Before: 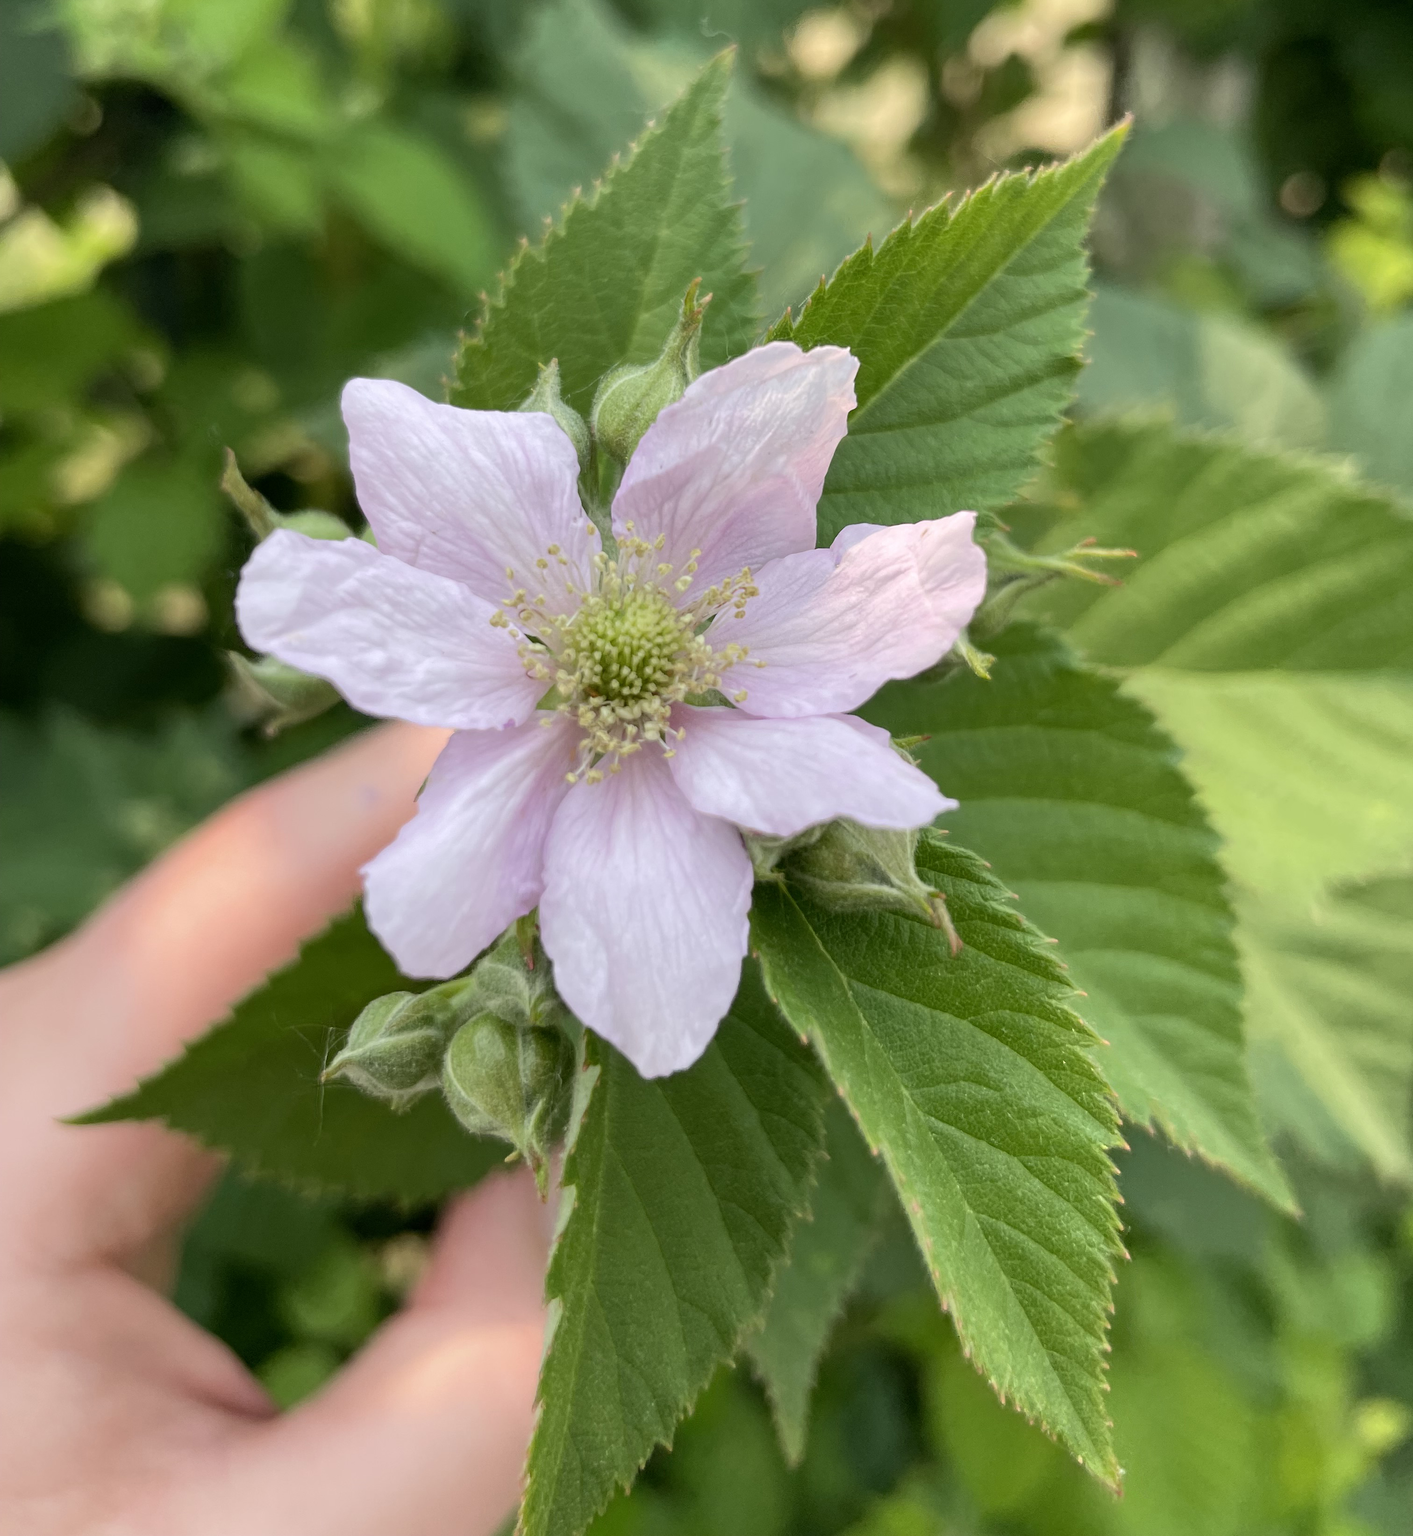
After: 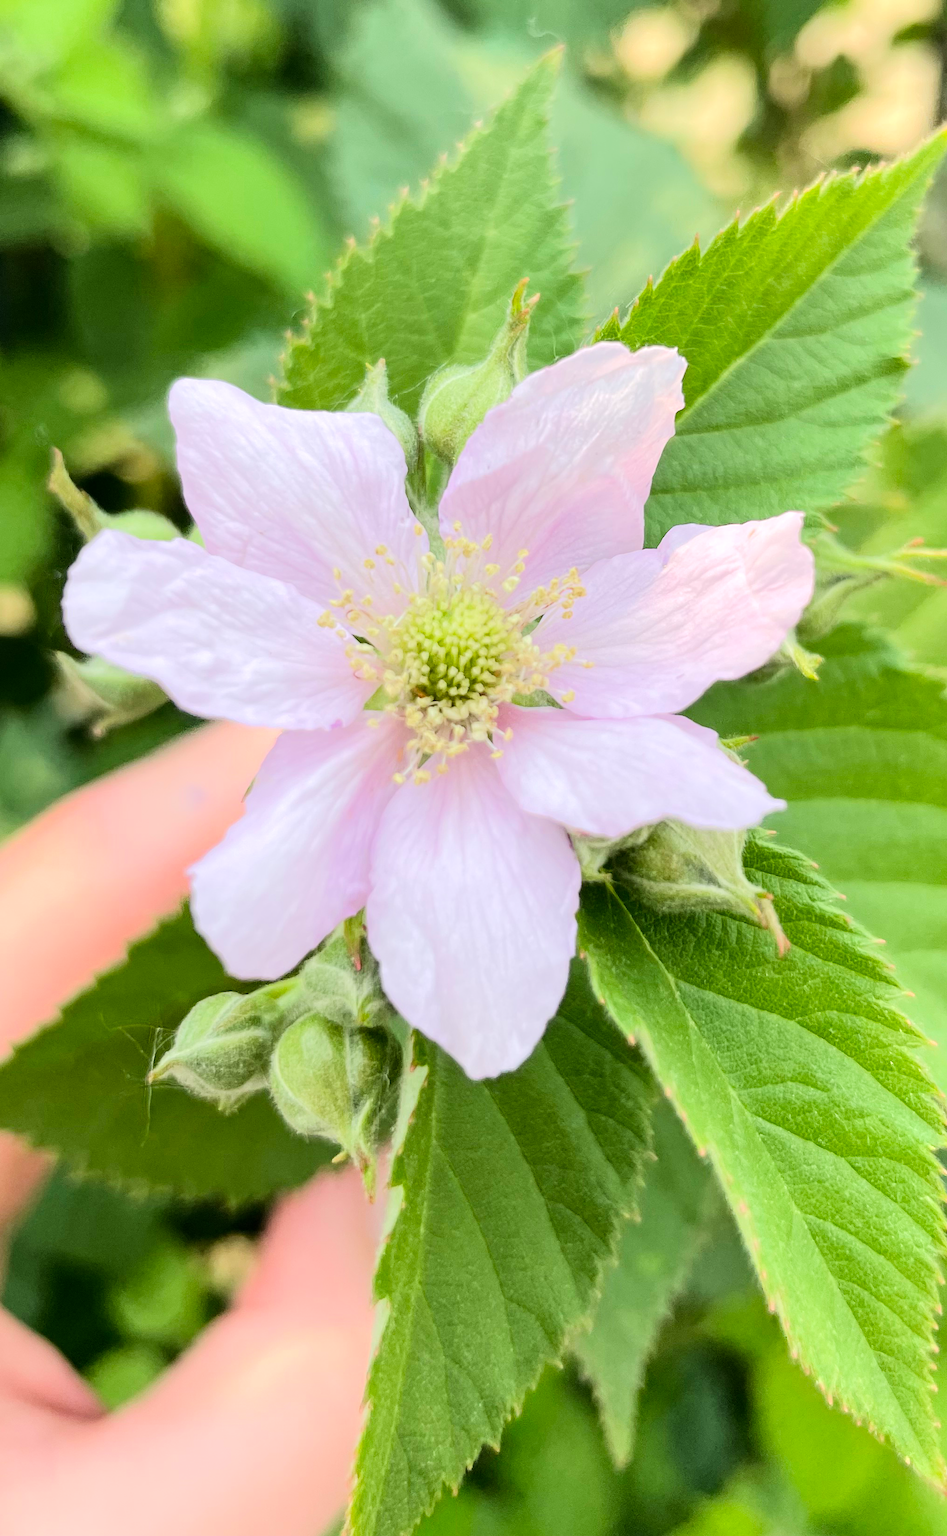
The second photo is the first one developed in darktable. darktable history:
crop and rotate: left 12.264%, right 20.69%
tone equalizer: -7 EV 0.157 EV, -6 EV 0.623 EV, -5 EV 1.12 EV, -4 EV 1.31 EV, -3 EV 1.12 EV, -2 EV 0.6 EV, -1 EV 0.163 EV, edges refinement/feathering 500, mask exposure compensation -1.57 EV, preserve details no
